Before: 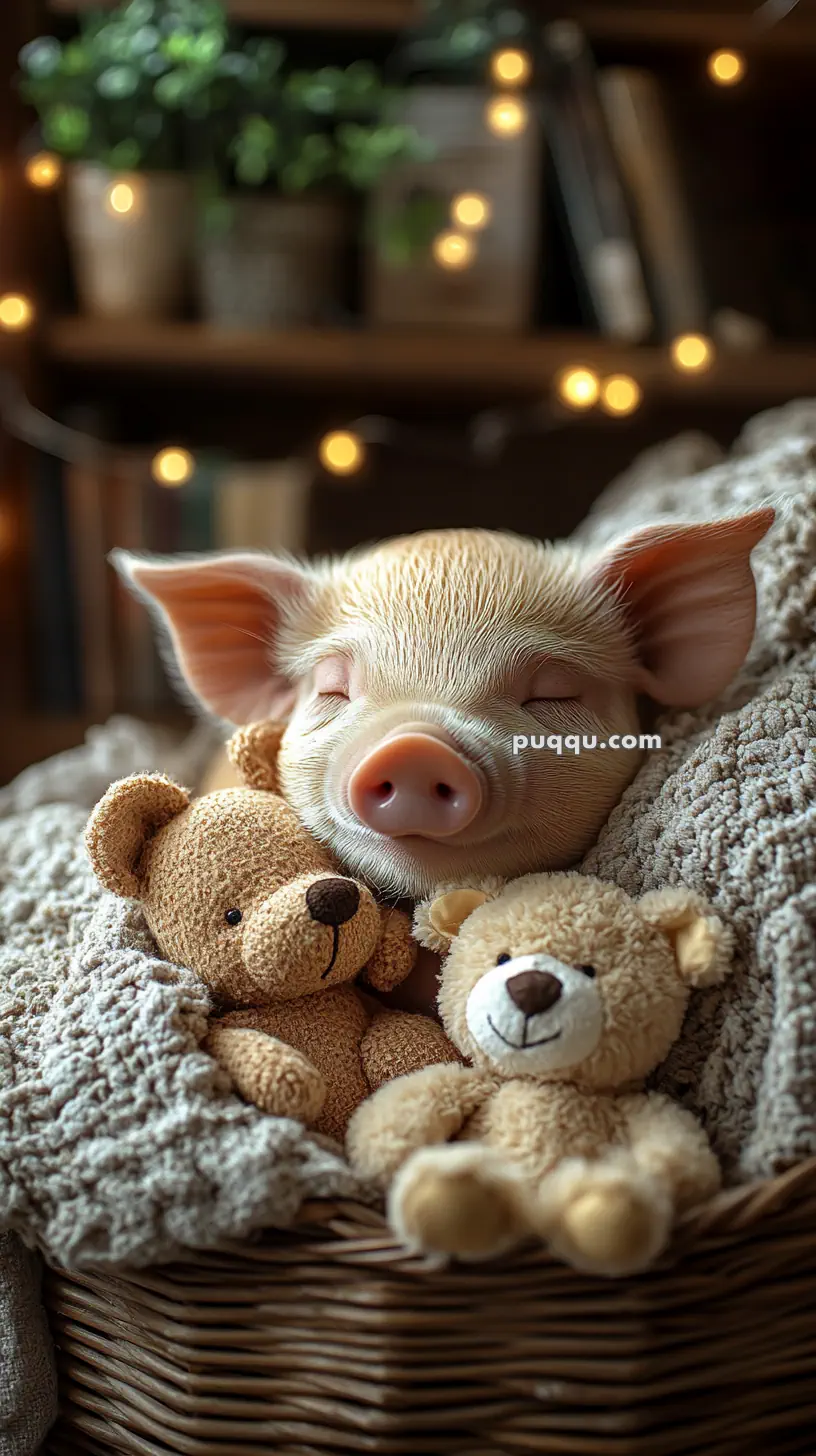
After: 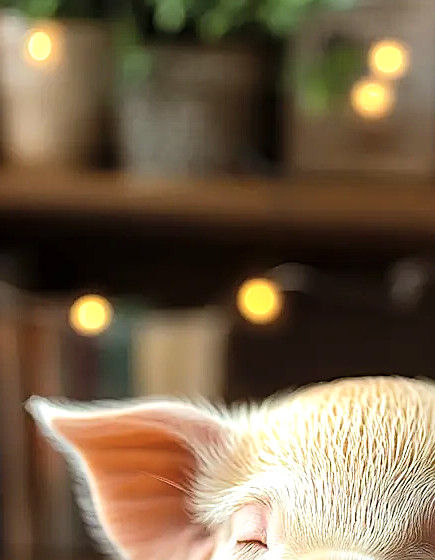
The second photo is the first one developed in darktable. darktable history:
sharpen: on, module defaults
color balance rgb: linear chroma grading › global chroma 15.096%, perceptual saturation grading › global saturation 0.155%, perceptual brilliance grading › global brilliance 2.701%, perceptual brilliance grading › highlights -3.222%, perceptual brilliance grading › shadows 3.274%
tone curve: curves: ch0 [(0, 0) (0.55, 0.716) (0.841, 0.969)], color space Lab, independent channels, preserve colors none
crop: left 10.119%, top 10.497%, right 36.557%, bottom 50.999%
